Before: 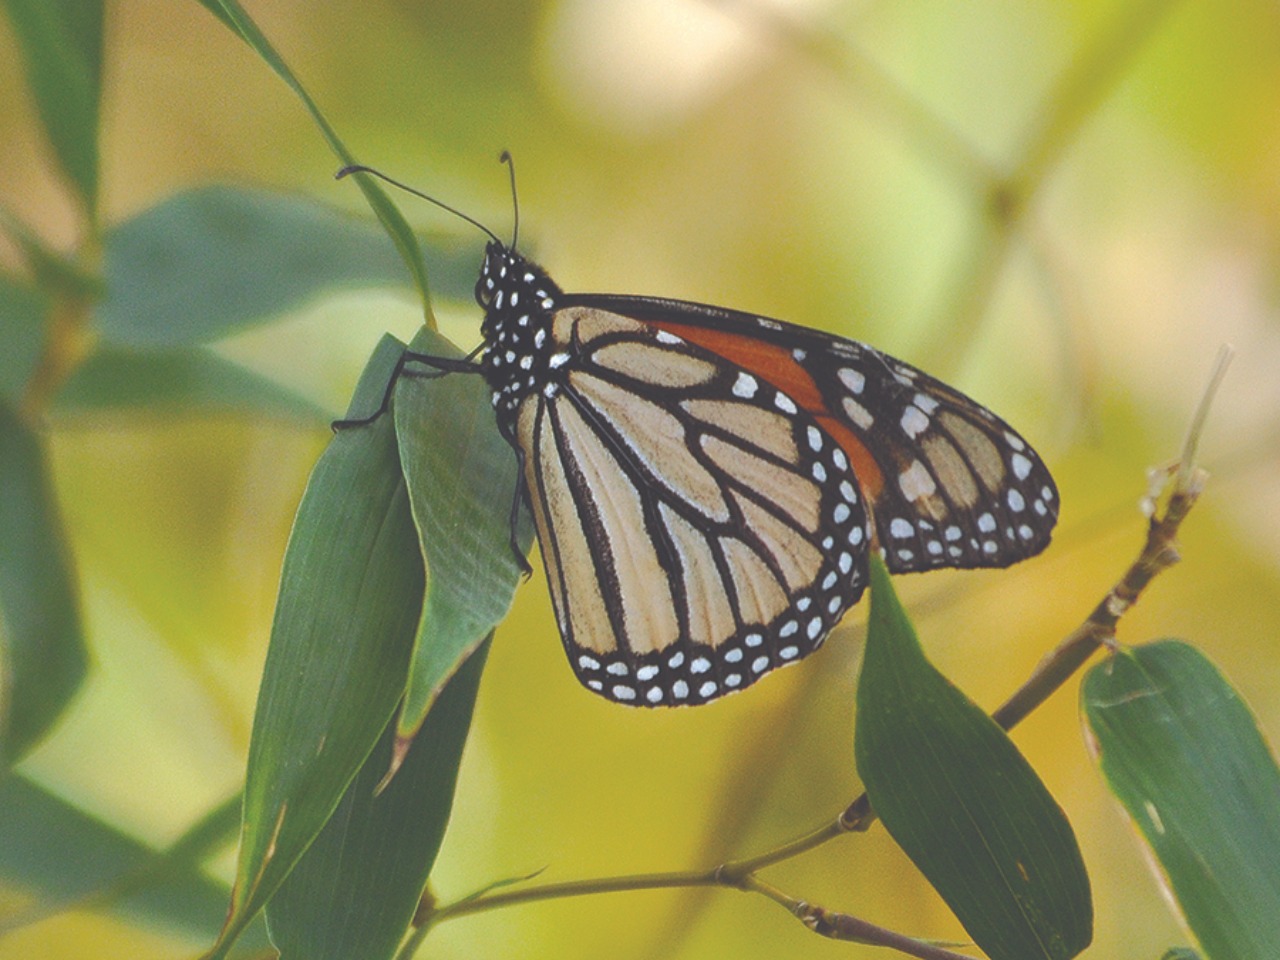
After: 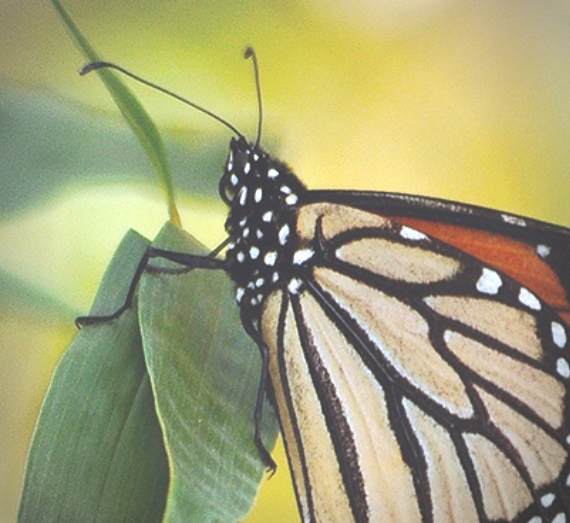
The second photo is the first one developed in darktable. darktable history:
contrast brightness saturation: contrast 0.139
crop: left 20.032%, top 10.888%, right 35.405%, bottom 34.561%
exposure: exposure 0.601 EV, compensate highlight preservation false
vignetting: unbound false
